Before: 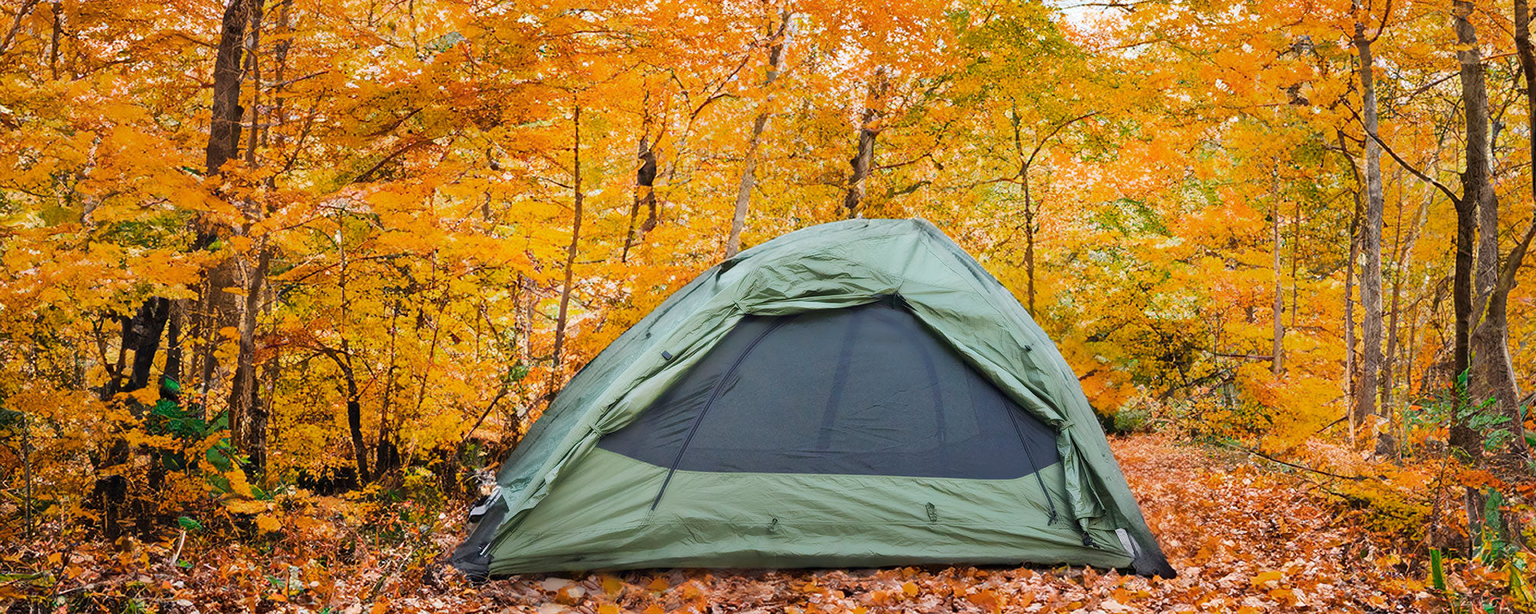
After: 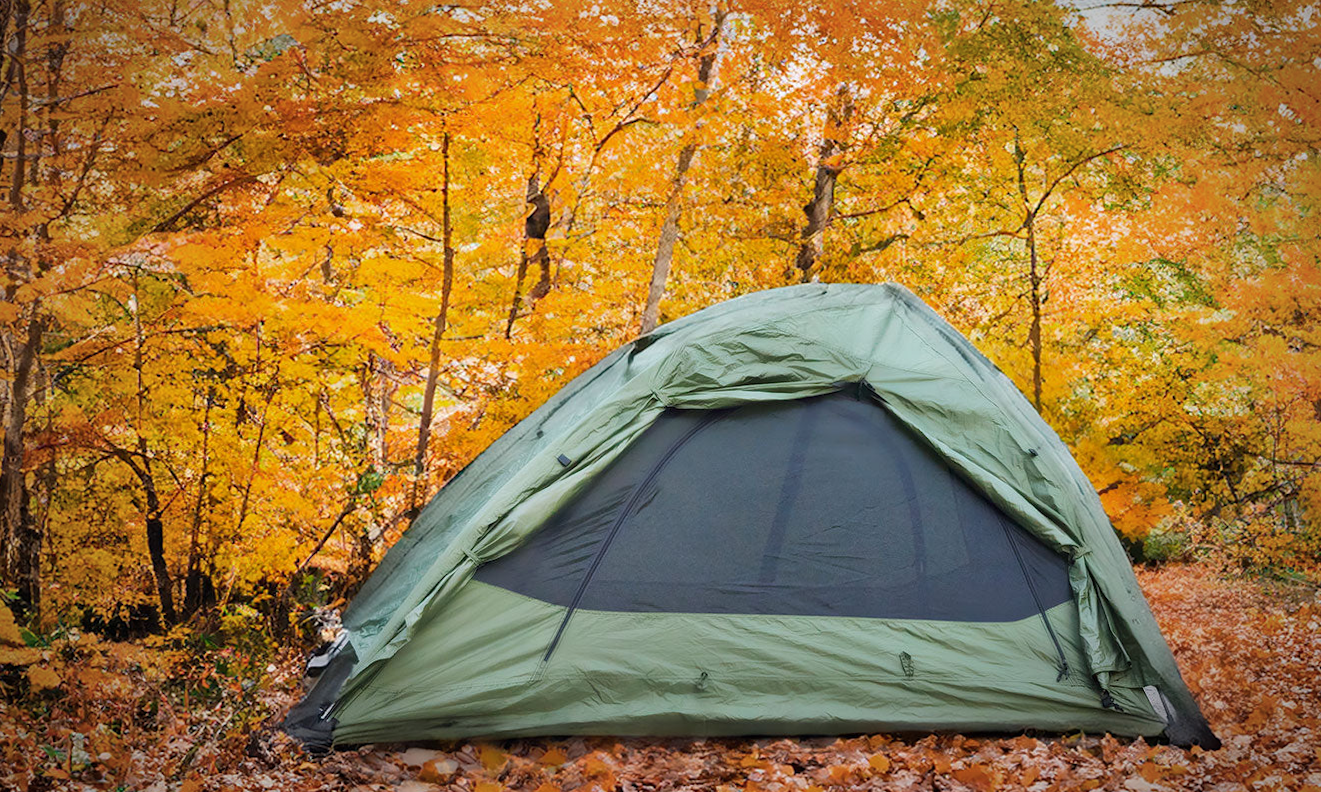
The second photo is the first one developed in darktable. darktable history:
tone equalizer: on, module defaults
crop and rotate: left 15.446%, right 17.836%
white balance: red 1, blue 1
vignetting: fall-off start 70.97%, brightness -0.584, saturation -0.118, width/height ratio 1.333
rotate and perspective: rotation 0.174°, lens shift (vertical) 0.013, lens shift (horizontal) 0.019, shear 0.001, automatic cropping original format, crop left 0.007, crop right 0.991, crop top 0.016, crop bottom 0.997
